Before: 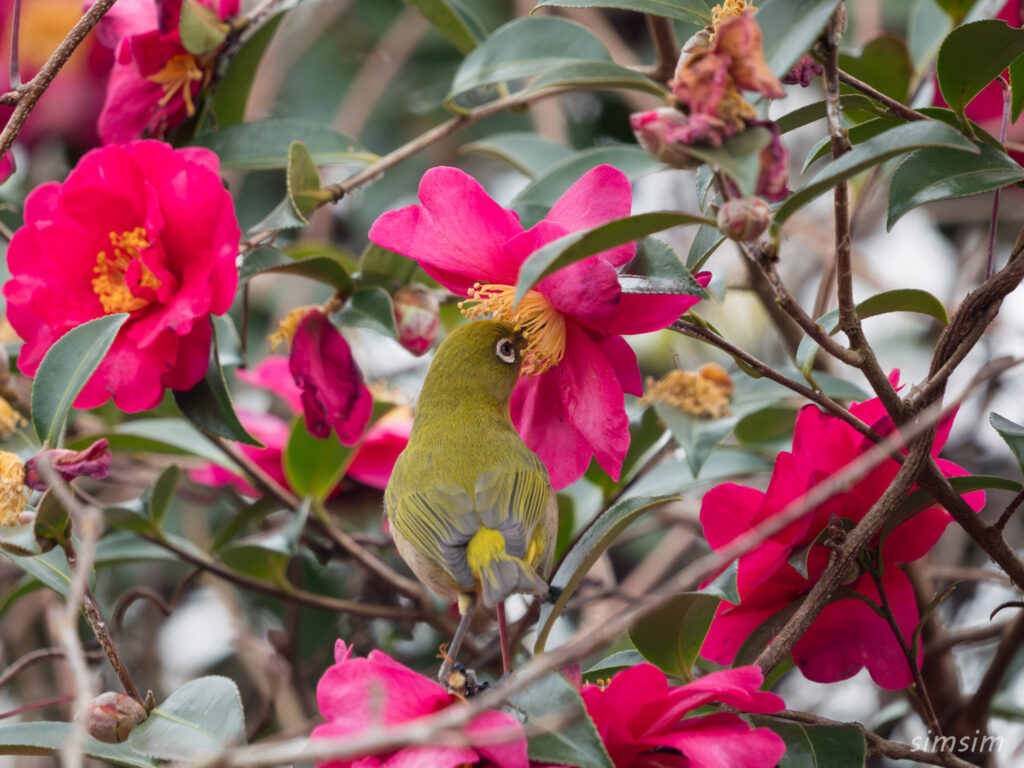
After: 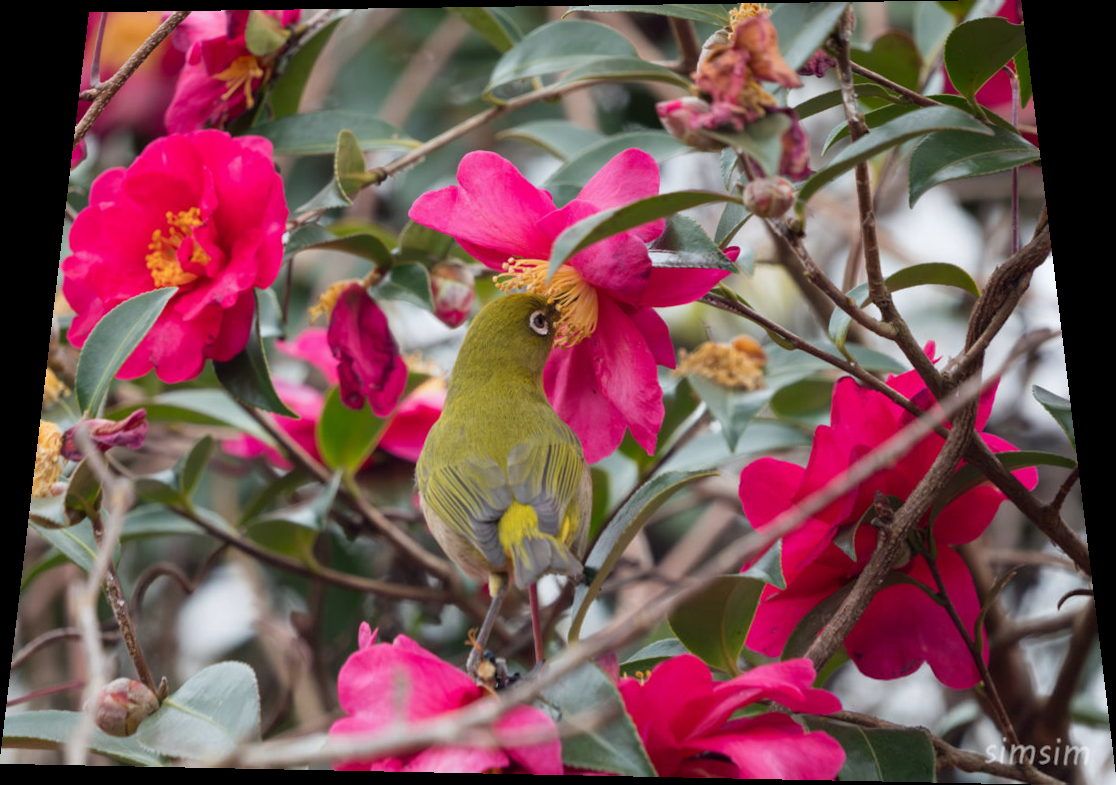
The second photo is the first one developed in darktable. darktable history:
white balance: red 0.986, blue 1.01
rotate and perspective: rotation 0.128°, lens shift (vertical) -0.181, lens shift (horizontal) -0.044, shear 0.001, automatic cropping off
